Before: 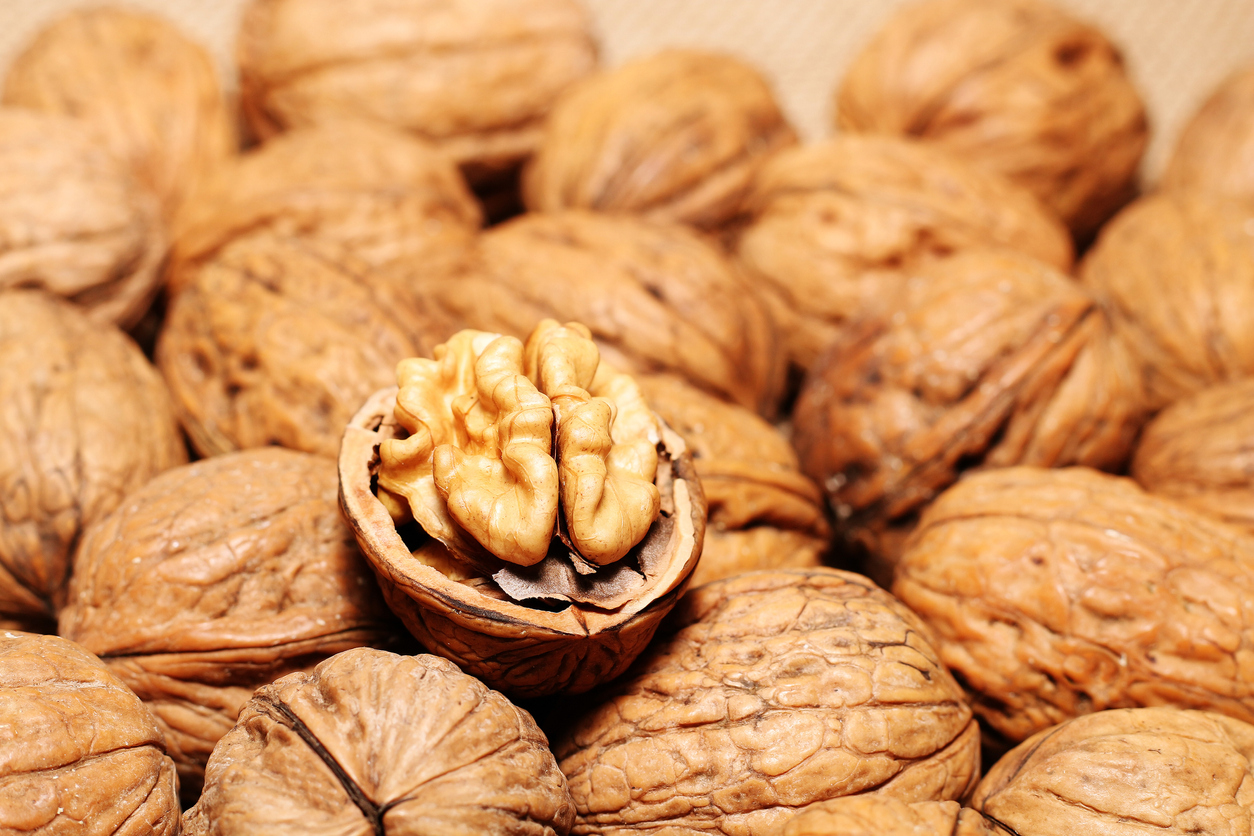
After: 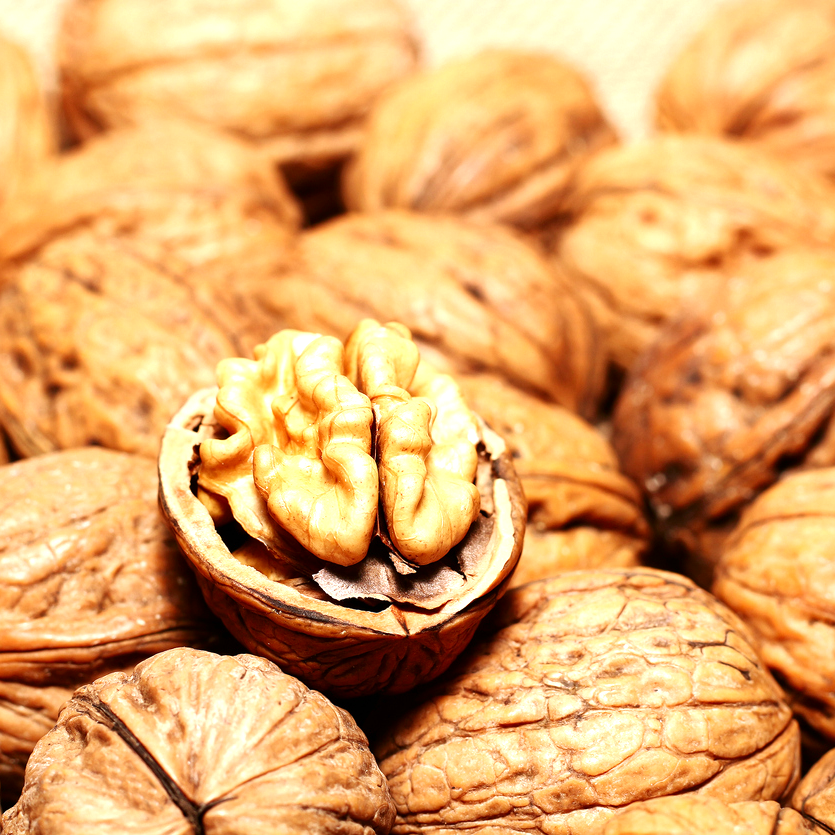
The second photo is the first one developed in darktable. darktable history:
contrast brightness saturation: brightness -0.092
exposure: exposure 0.609 EV, compensate highlight preservation false
crop and rotate: left 14.399%, right 18.963%
